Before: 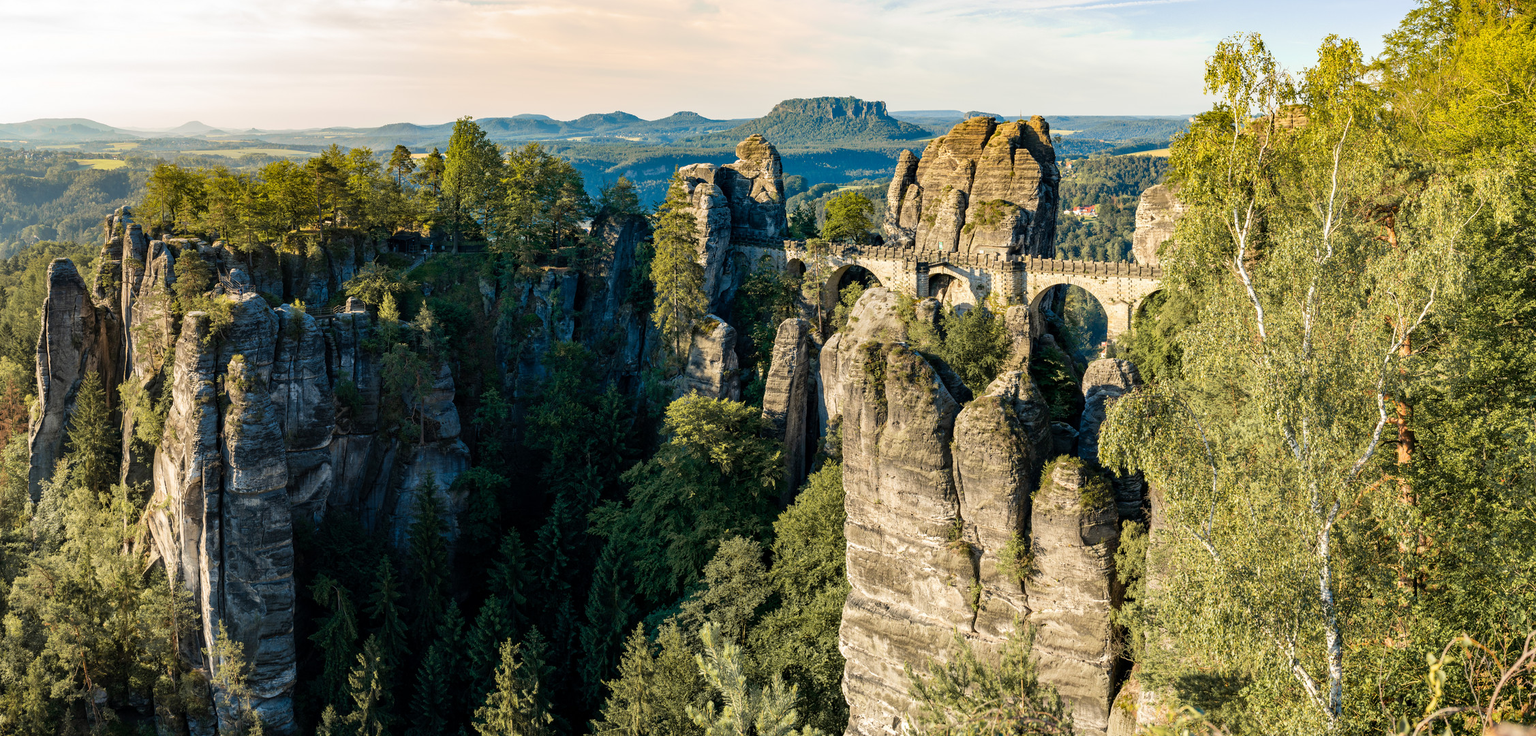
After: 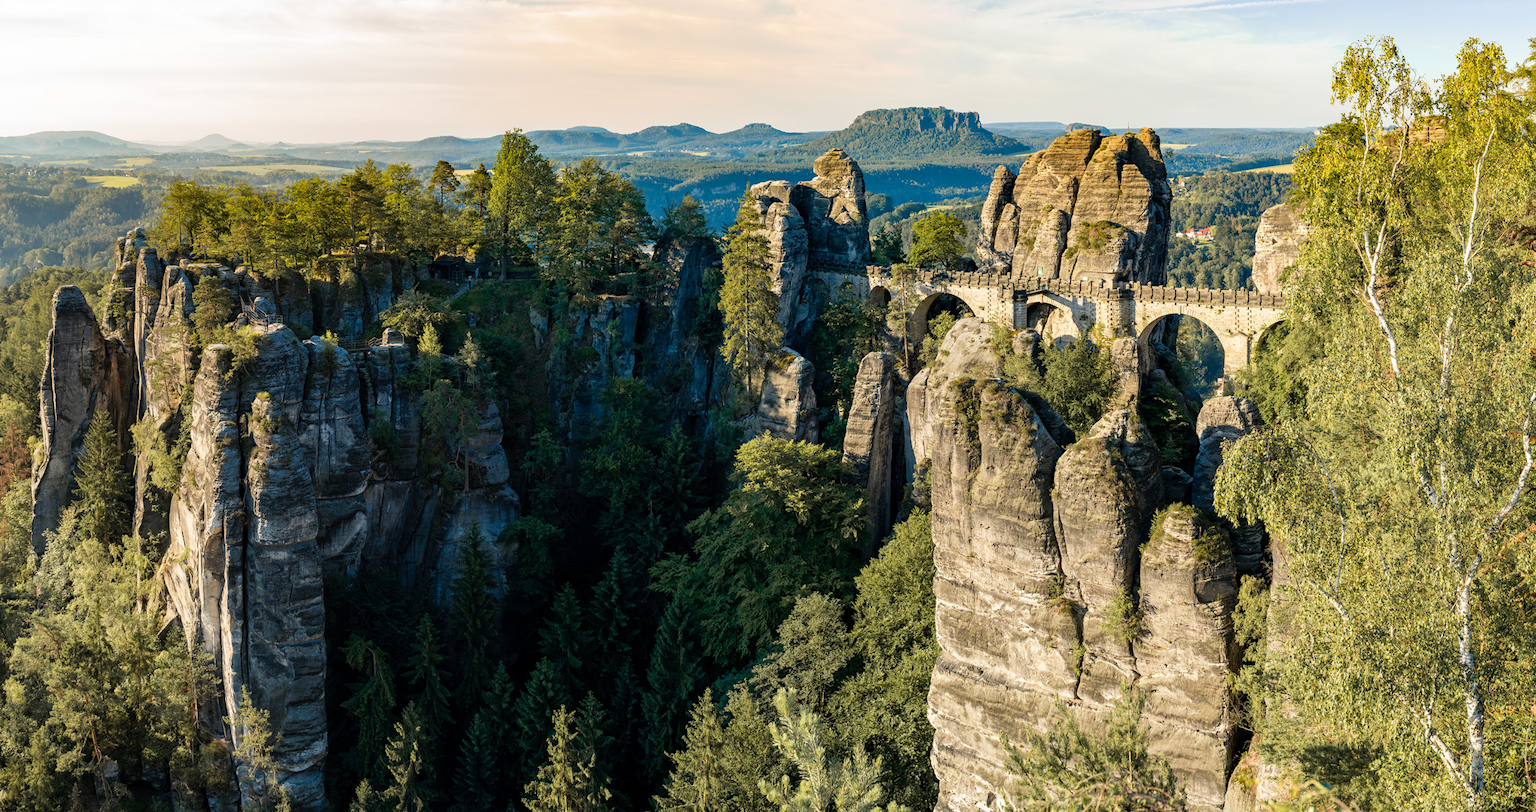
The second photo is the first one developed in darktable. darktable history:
crop: right 9.503%, bottom 0.016%
